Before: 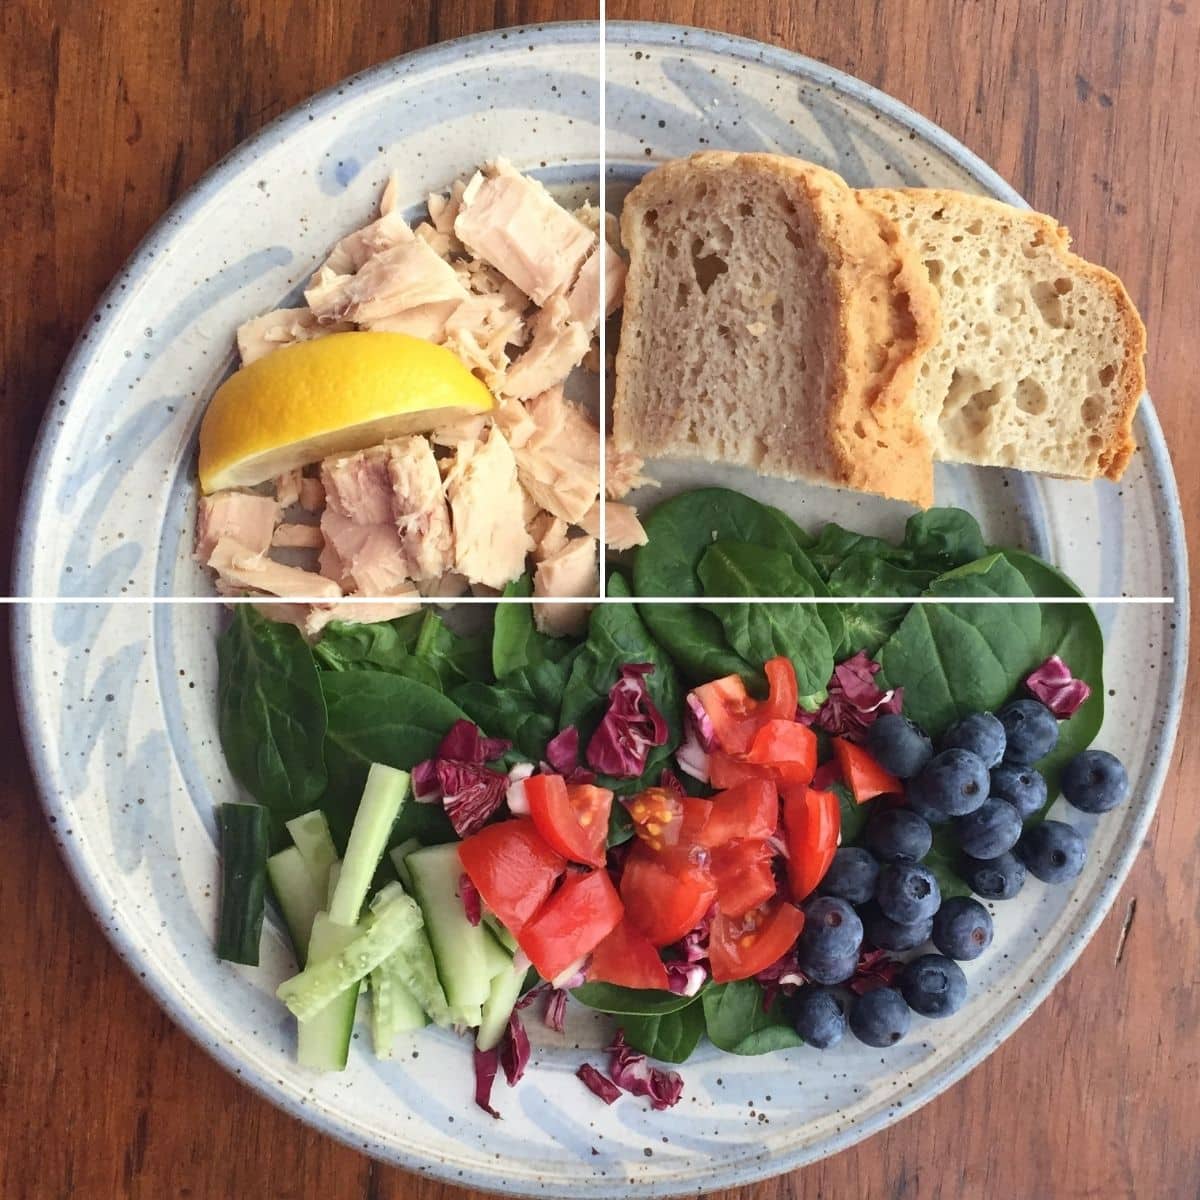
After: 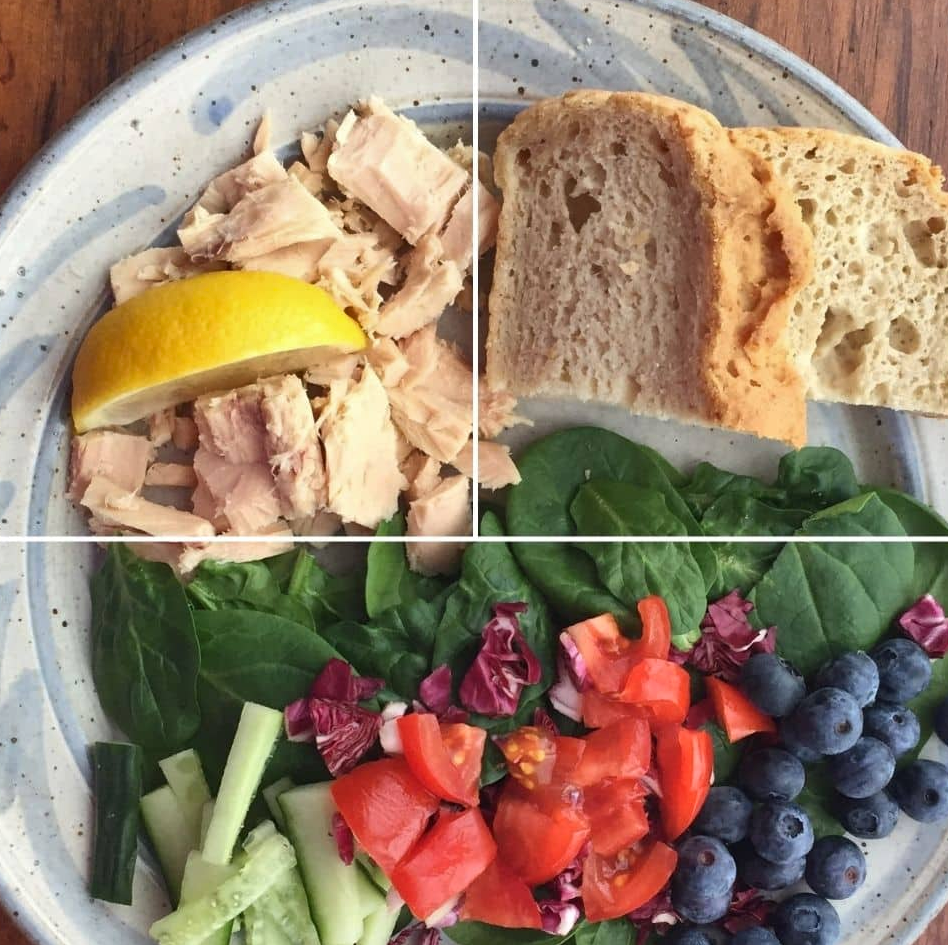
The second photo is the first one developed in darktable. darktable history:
crop and rotate: left 10.625%, top 5.131%, right 10.347%, bottom 16.096%
shadows and highlights: low approximation 0.01, soften with gaussian
